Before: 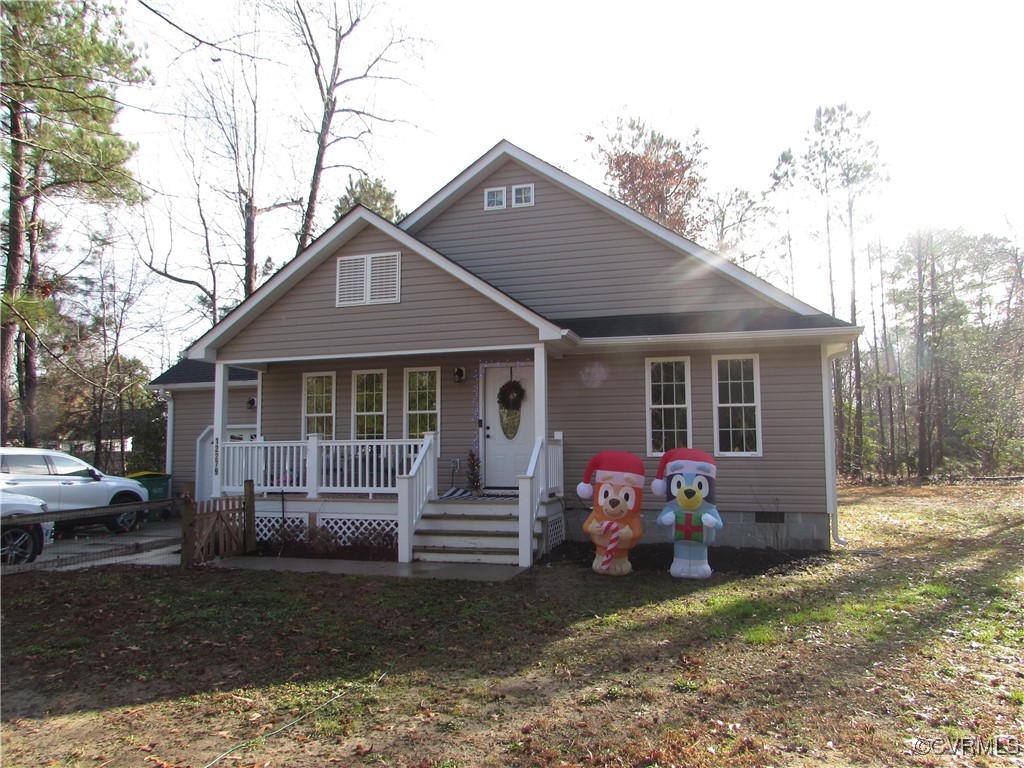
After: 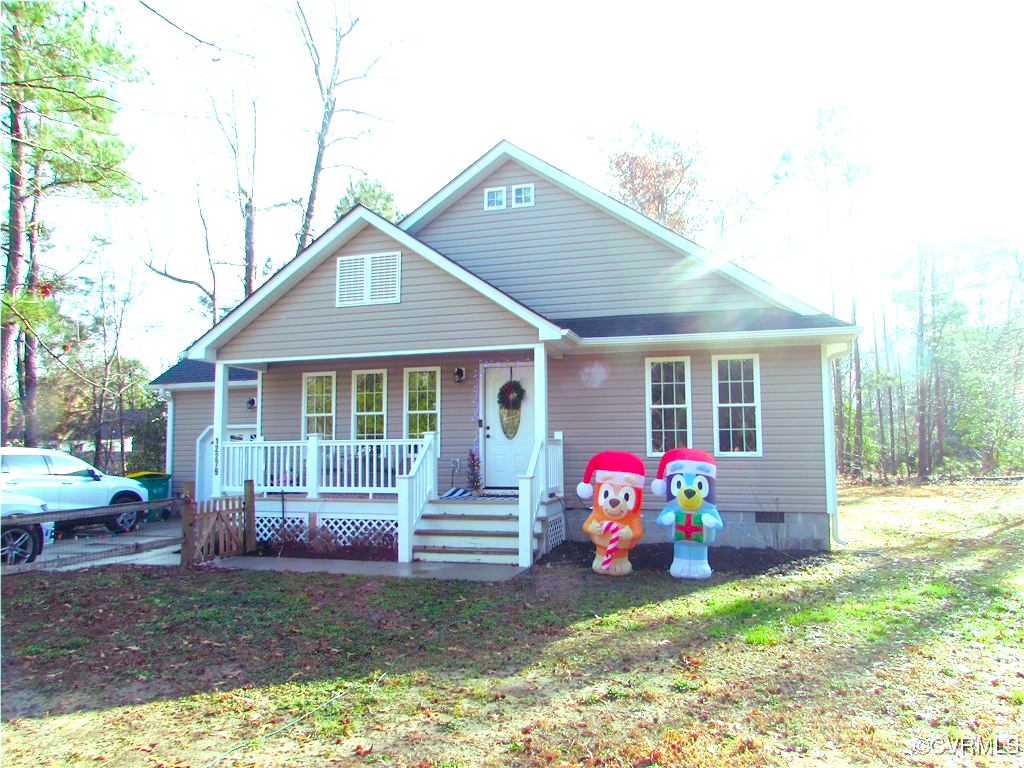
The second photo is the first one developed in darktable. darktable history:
color balance rgb: shadows lift › luminance -21.315%, shadows lift › chroma 6.547%, shadows lift › hue 266.96°, highlights gain › chroma 4.073%, highlights gain › hue 199.02°, perceptual saturation grading › global saturation 20%, perceptual saturation grading › highlights -25.244%, perceptual saturation grading › shadows 50.452%
exposure: exposure 0.567 EV, compensate exposure bias true, compensate highlight preservation false
levels: black 3.75%, levels [0.036, 0.364, 0.827]
